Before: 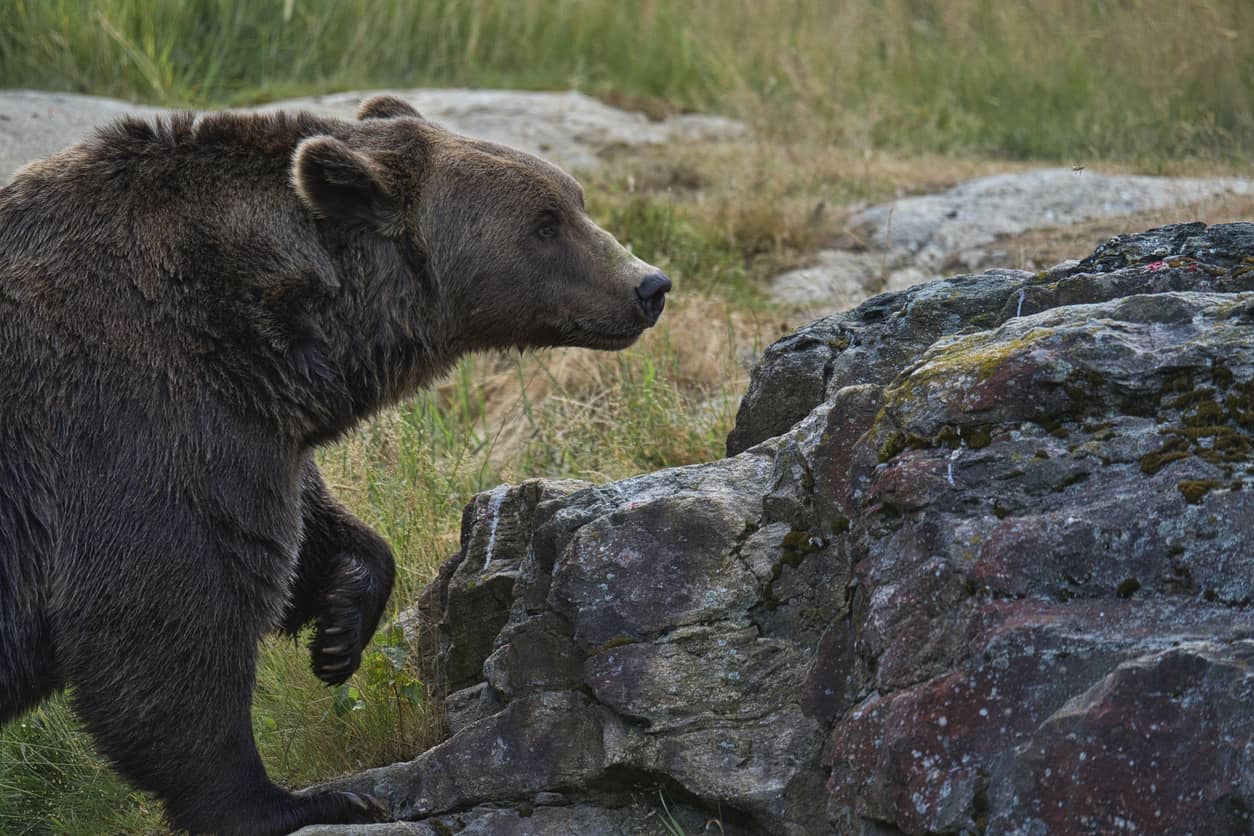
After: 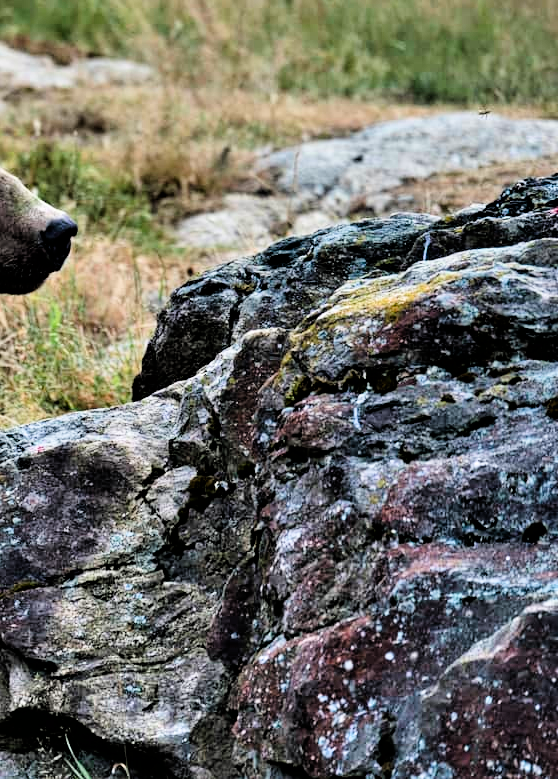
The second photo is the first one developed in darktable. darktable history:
contrast equalizer: y [[0.6 ×6], [0.55 ×6], [0 ×6], [0 ×6], [0 ×6]]
tone equalizer: -7 EV 0.147 EV, -6 EV 0.571 EV, -5 EV 1.11 EV, -4 EV 1.36 EV, -3 EV 1.14 EV, -2 EV 0.6 EV, -1 EV 0.15 EV, smoothing diameter 24.83%, edges refinement/feathering 12.05, preserve details guided filter
crop: left 47.41%, top 6.719%, right 8.071%
filmic rgb: black relative exposure -4.03 EV, white relative exposure 2.99 EV, hardness 3, contrast 1.509
